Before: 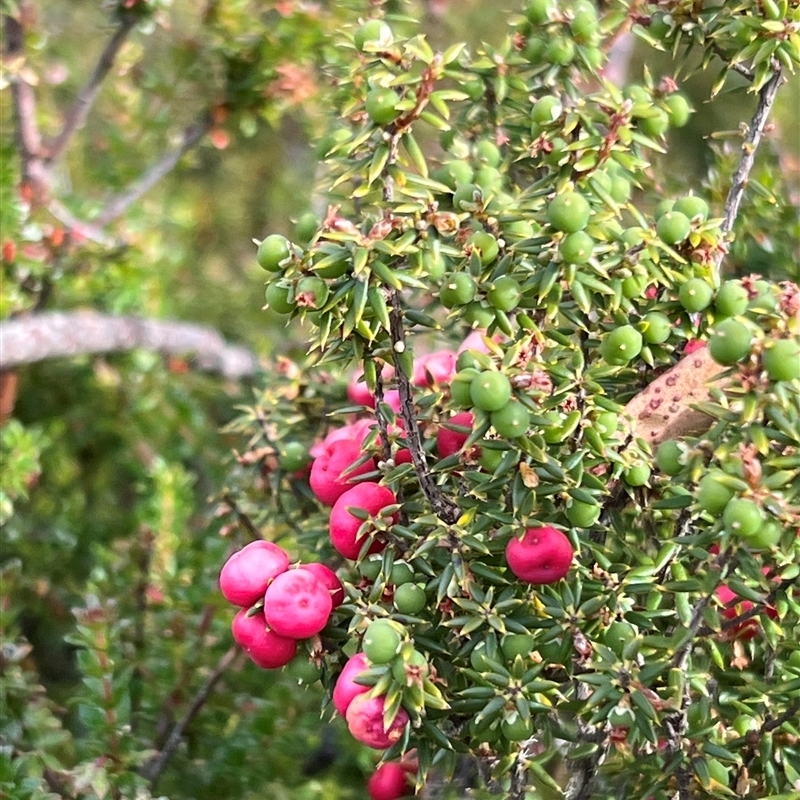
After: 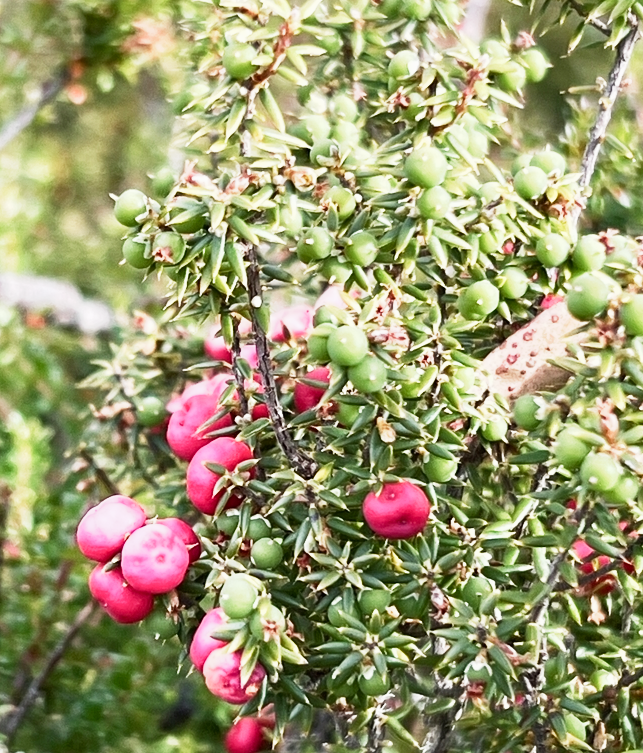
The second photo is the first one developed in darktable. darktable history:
color balance rgb: perceptual saturation grading › global saturation 0.211%, perceptual saturation grading › highlights -30.606%, perceptual saturation grading › shadows 20.141%, perceptual brilliance grading › highlights 13.489%, perceptual brilliance grading › mid-tones 8.655%, perceptual brilliance grading › shadows -17.975%
base curve: curves: ch0 [(0, 0) (0.088, 0.125) (0.176, 0.251) (0.354, 0.501) (0.613, 0.749) (1, 0.877)], preserve colors none
crop and rotate: left 17.889%, top 5.838%, right 1.711%
